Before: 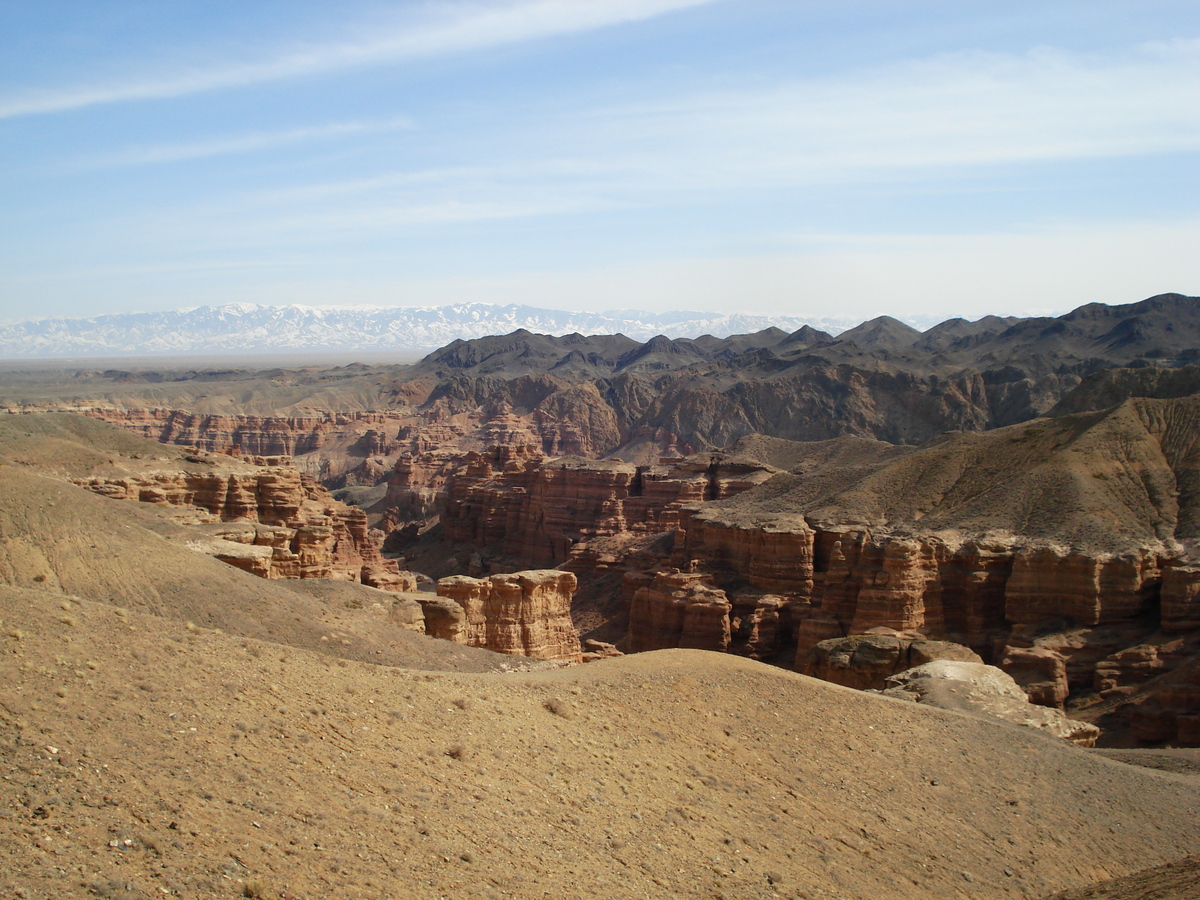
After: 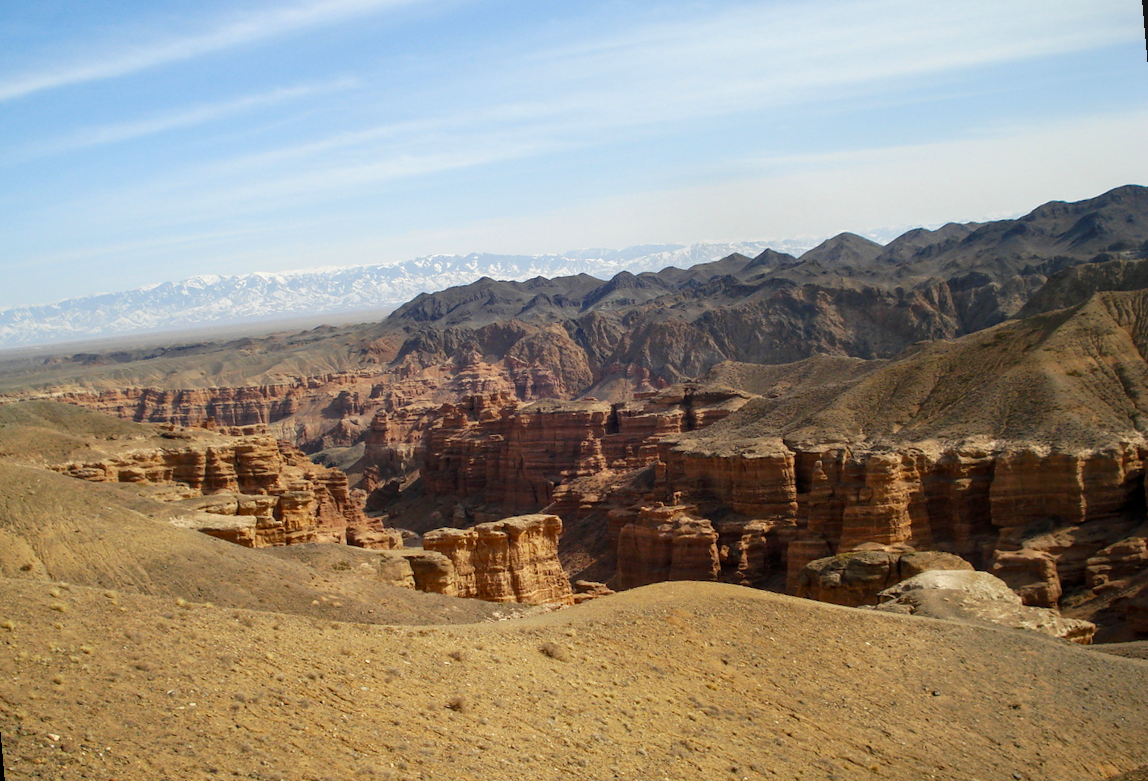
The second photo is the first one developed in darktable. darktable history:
rotate and perspective: rotation -5°, crop left 0.05, crop right 0.952, crop top 0.11, crop bottom 0.89
color balance: output saturation 120%
local contrast: on, module defaults
